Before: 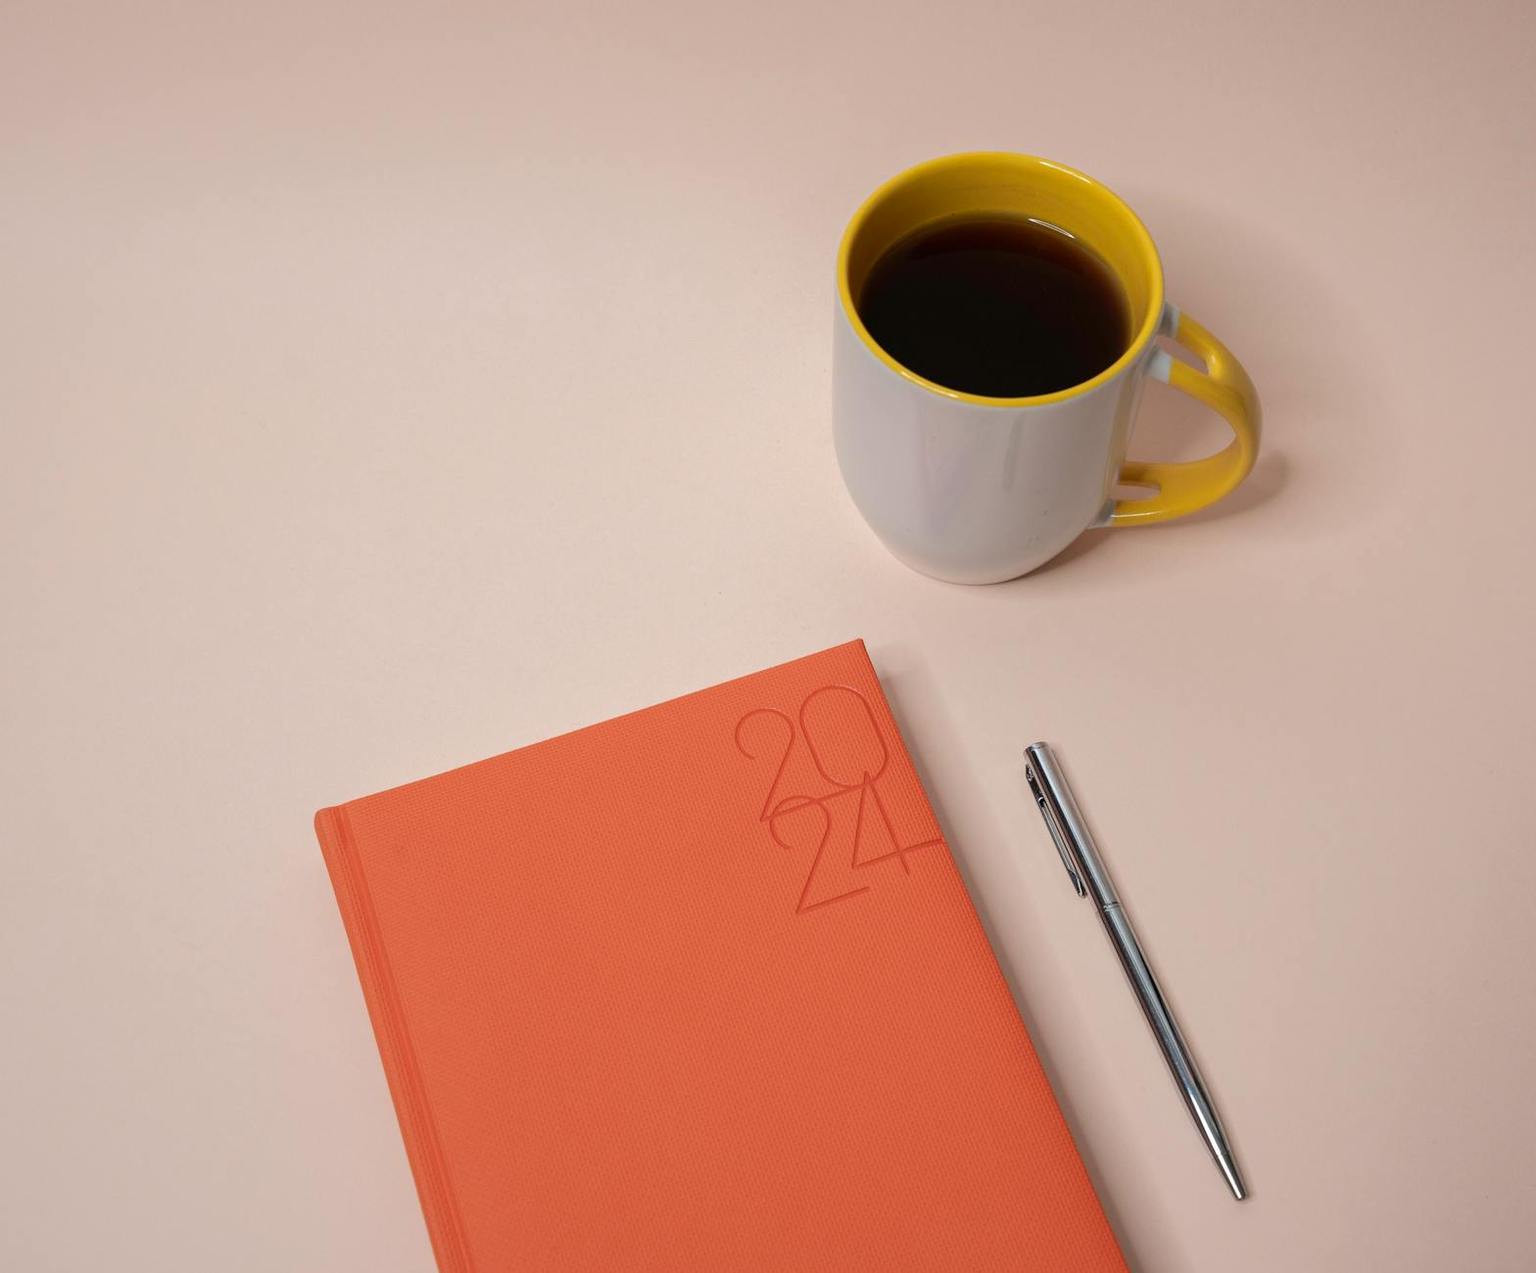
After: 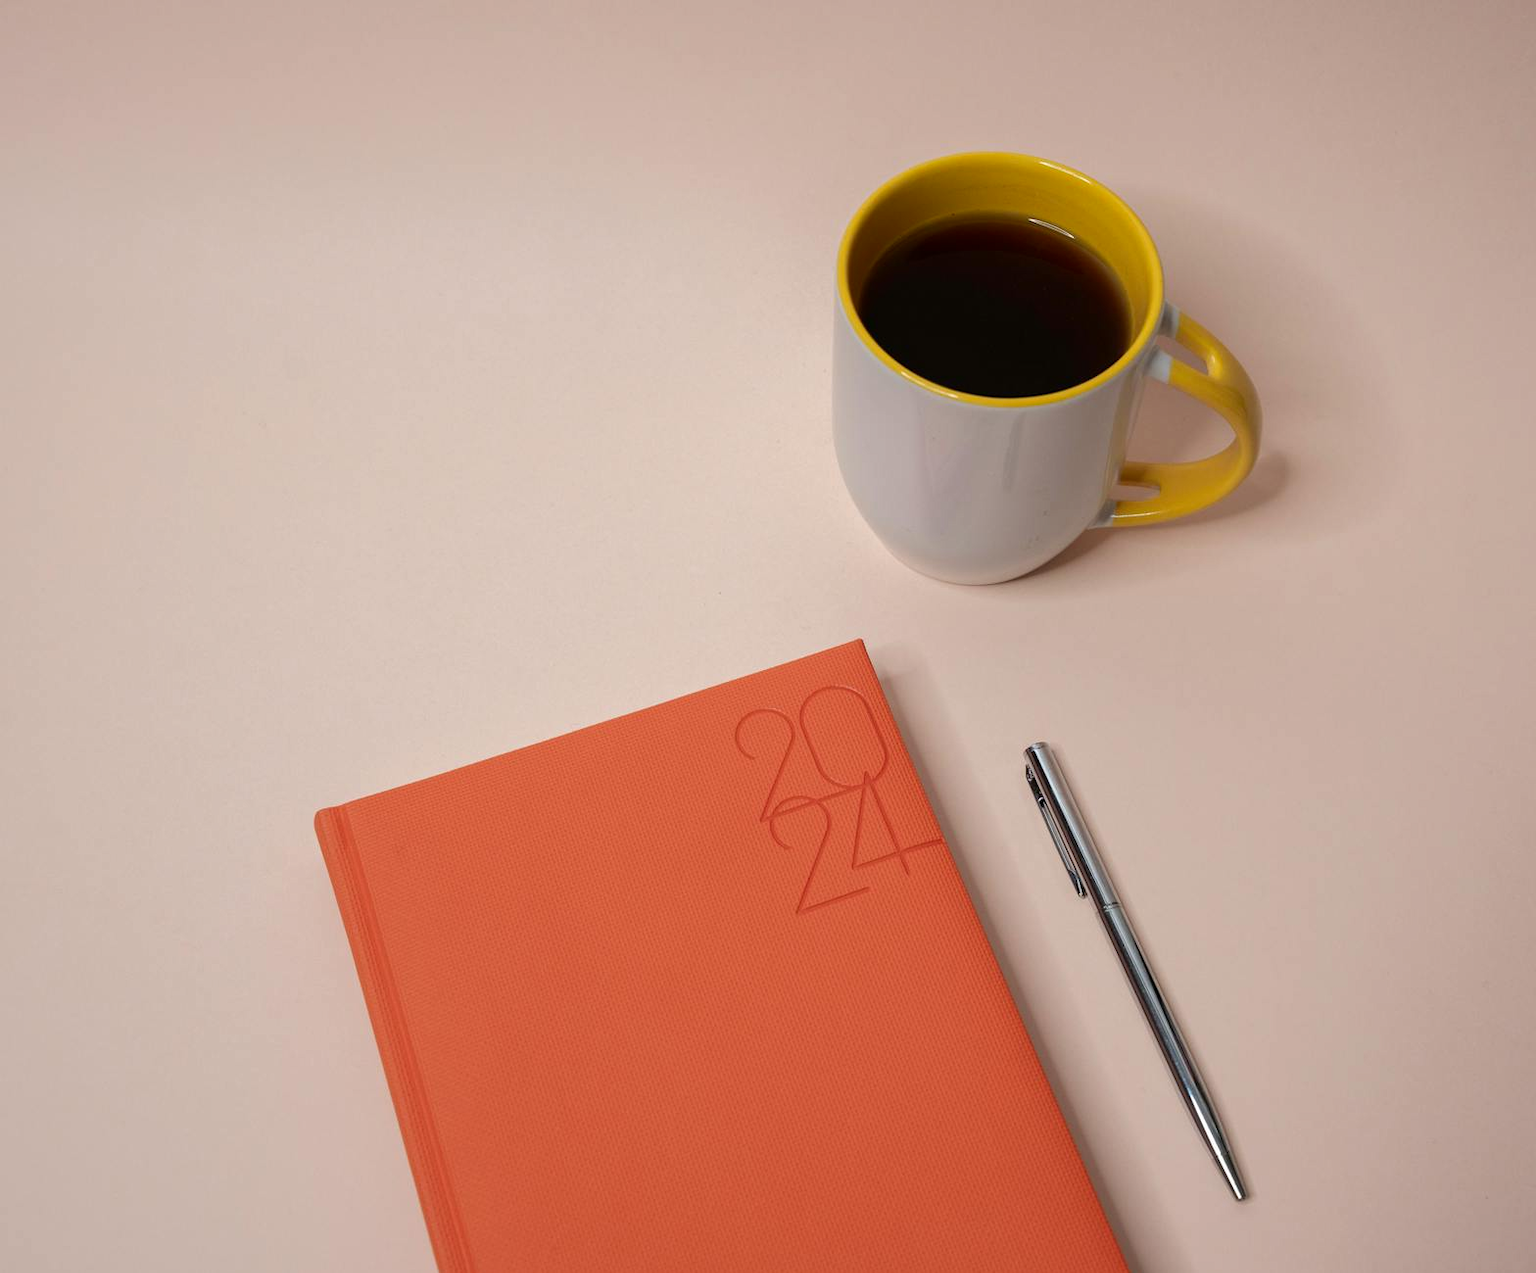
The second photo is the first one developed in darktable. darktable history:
contrast brightness saturation: contrast 0.029, brightness -0.041
